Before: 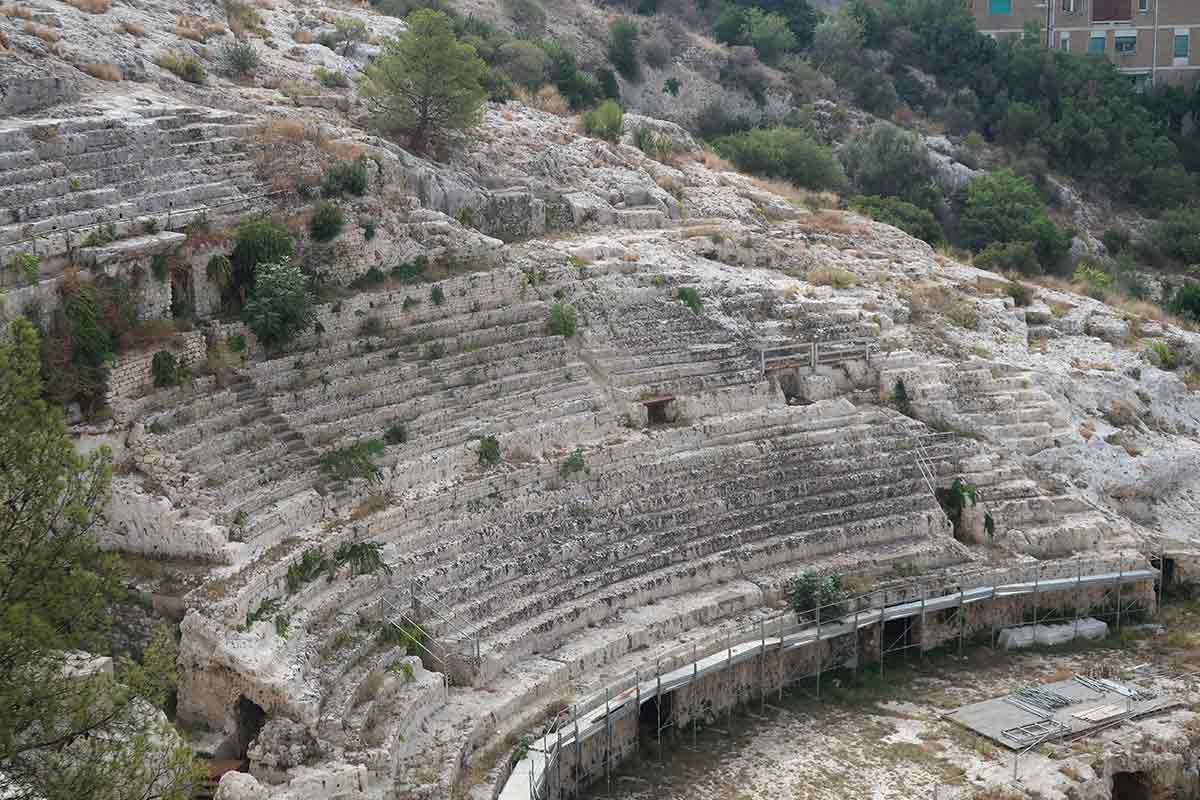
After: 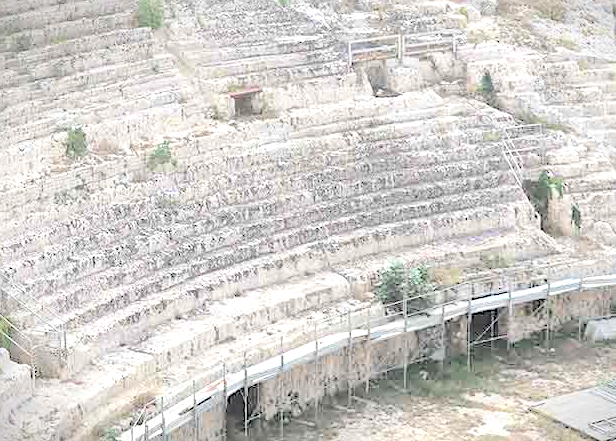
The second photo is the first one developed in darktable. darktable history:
sharpen: amount 0.201
contrast brightness saturation: brightness 0.987
crop: left 34.465%, top 38.617%, right 13.914%, bottom 5.159%
local contrast: mode bilateral grid, contrast 20, coarseness 51, detail 149%, midtone range 0.2
vignetting: fall-off start 100.61%, fall-off radius 65.27%, automatic ratio true
tone equalizer: -8 EV -0.74 EV, -7 EV -0.701 EV, -6 EV -0.623 EV, -5 EV -0.411 EV, -3 EV 0.388 EV, -2 EV 0.6 EV, -1 EV 0.689 EV, +0 EV 0.754 EV
